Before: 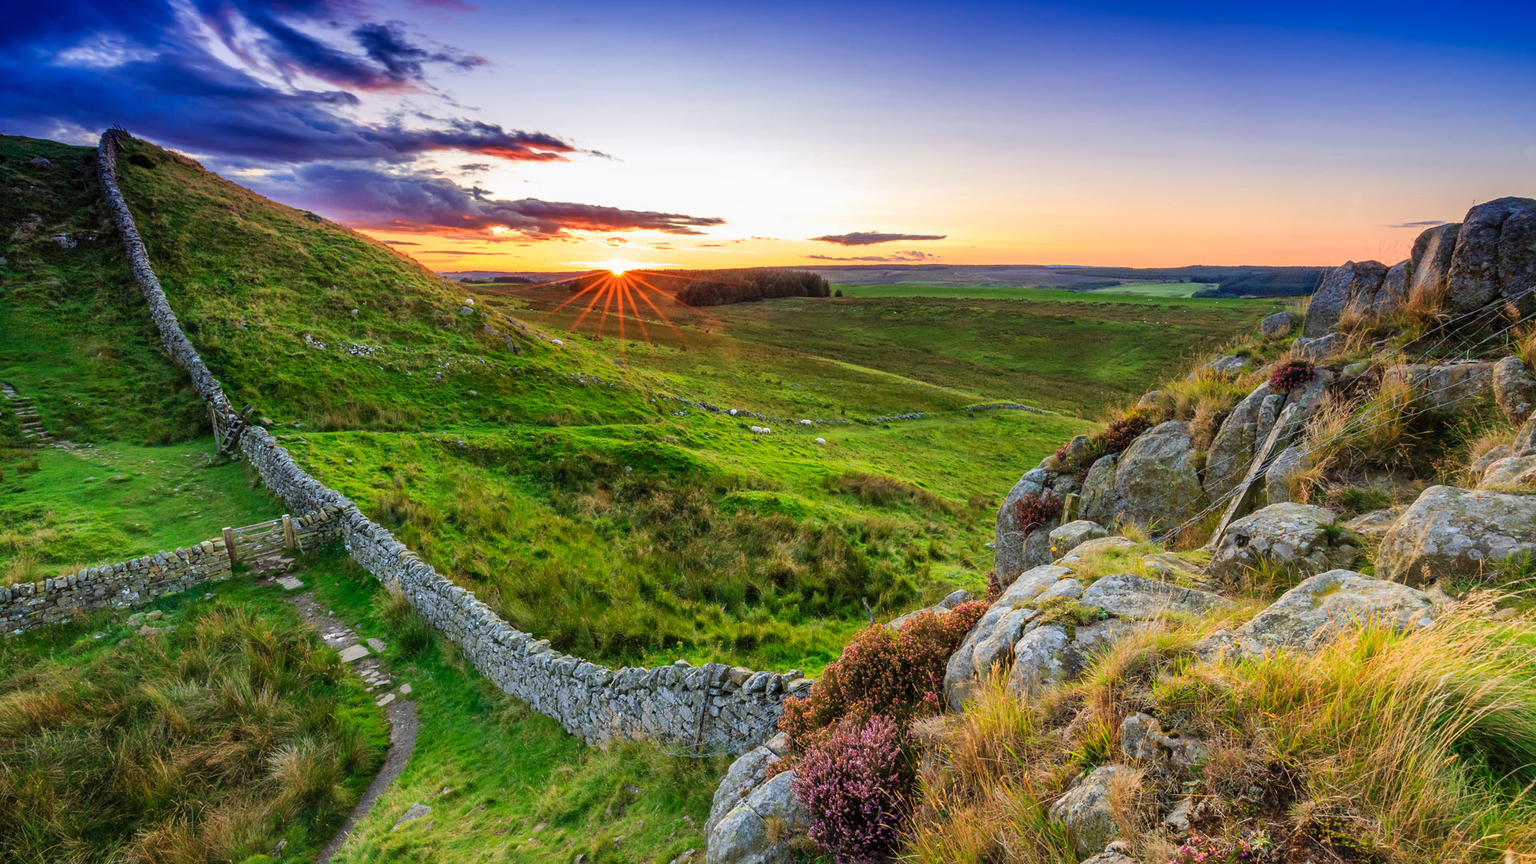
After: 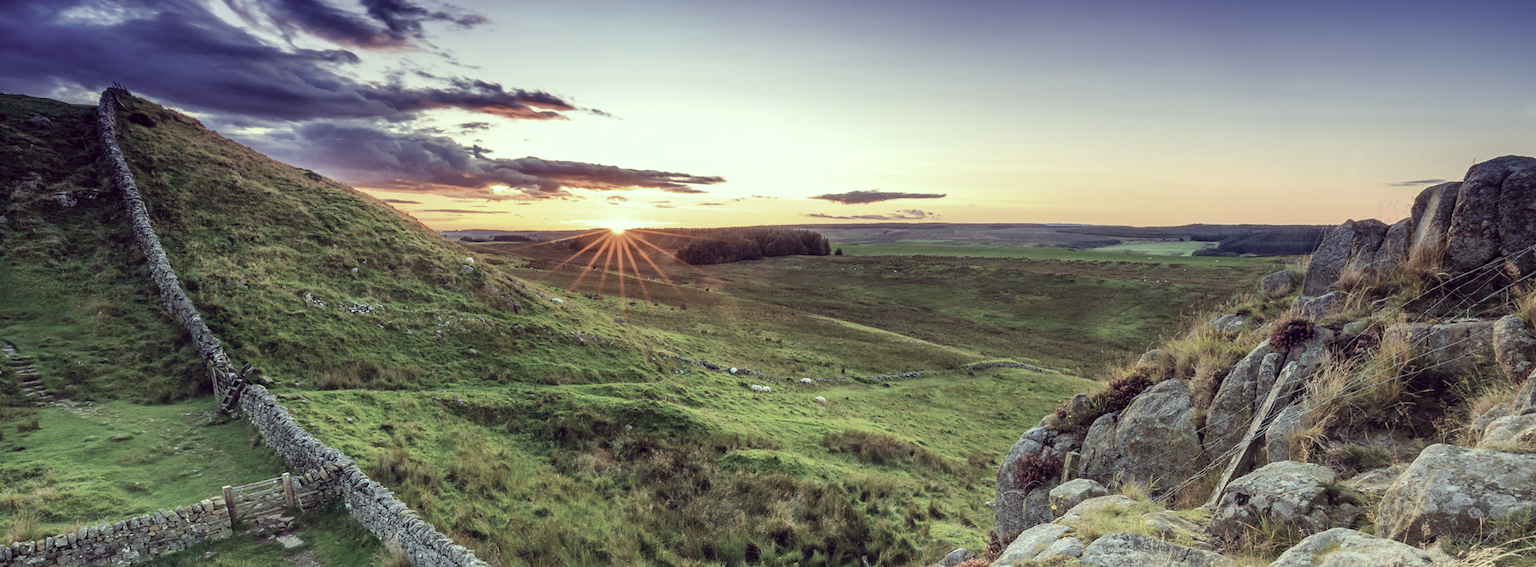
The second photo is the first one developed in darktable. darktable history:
exposure: exposure 0.078 EV, compensate highlight preservation false
color correction: highlights a* -20.17, highlights b* 20.27, shadows a* 20.03, shadows b* -20.46, saturation 0.43
crop and rotate: top 4.848%, bottom 29.503%
